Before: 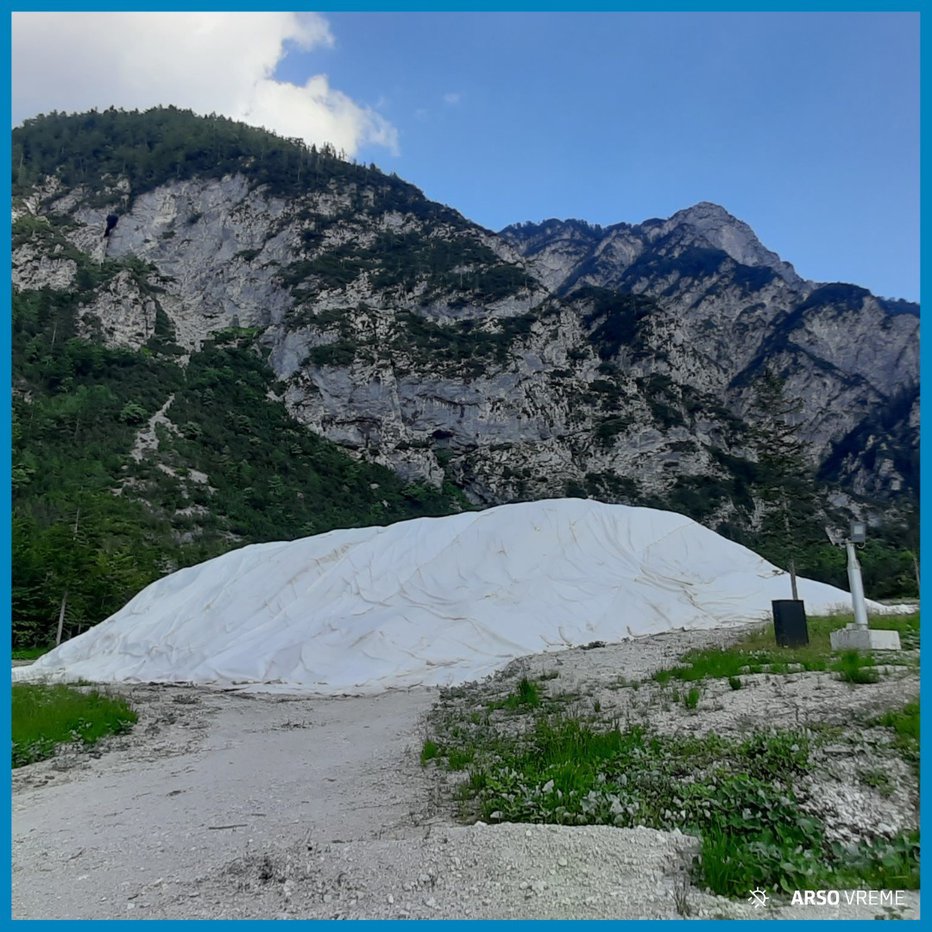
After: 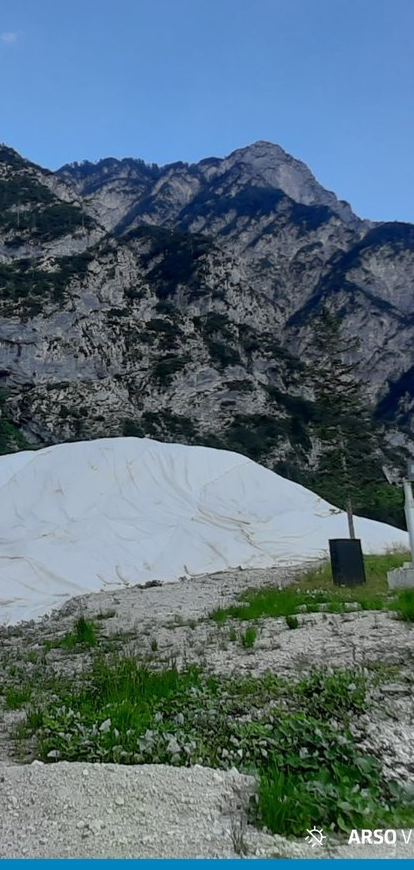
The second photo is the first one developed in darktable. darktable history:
crop: left 47.617%, top 6.649%, right 7.958%
